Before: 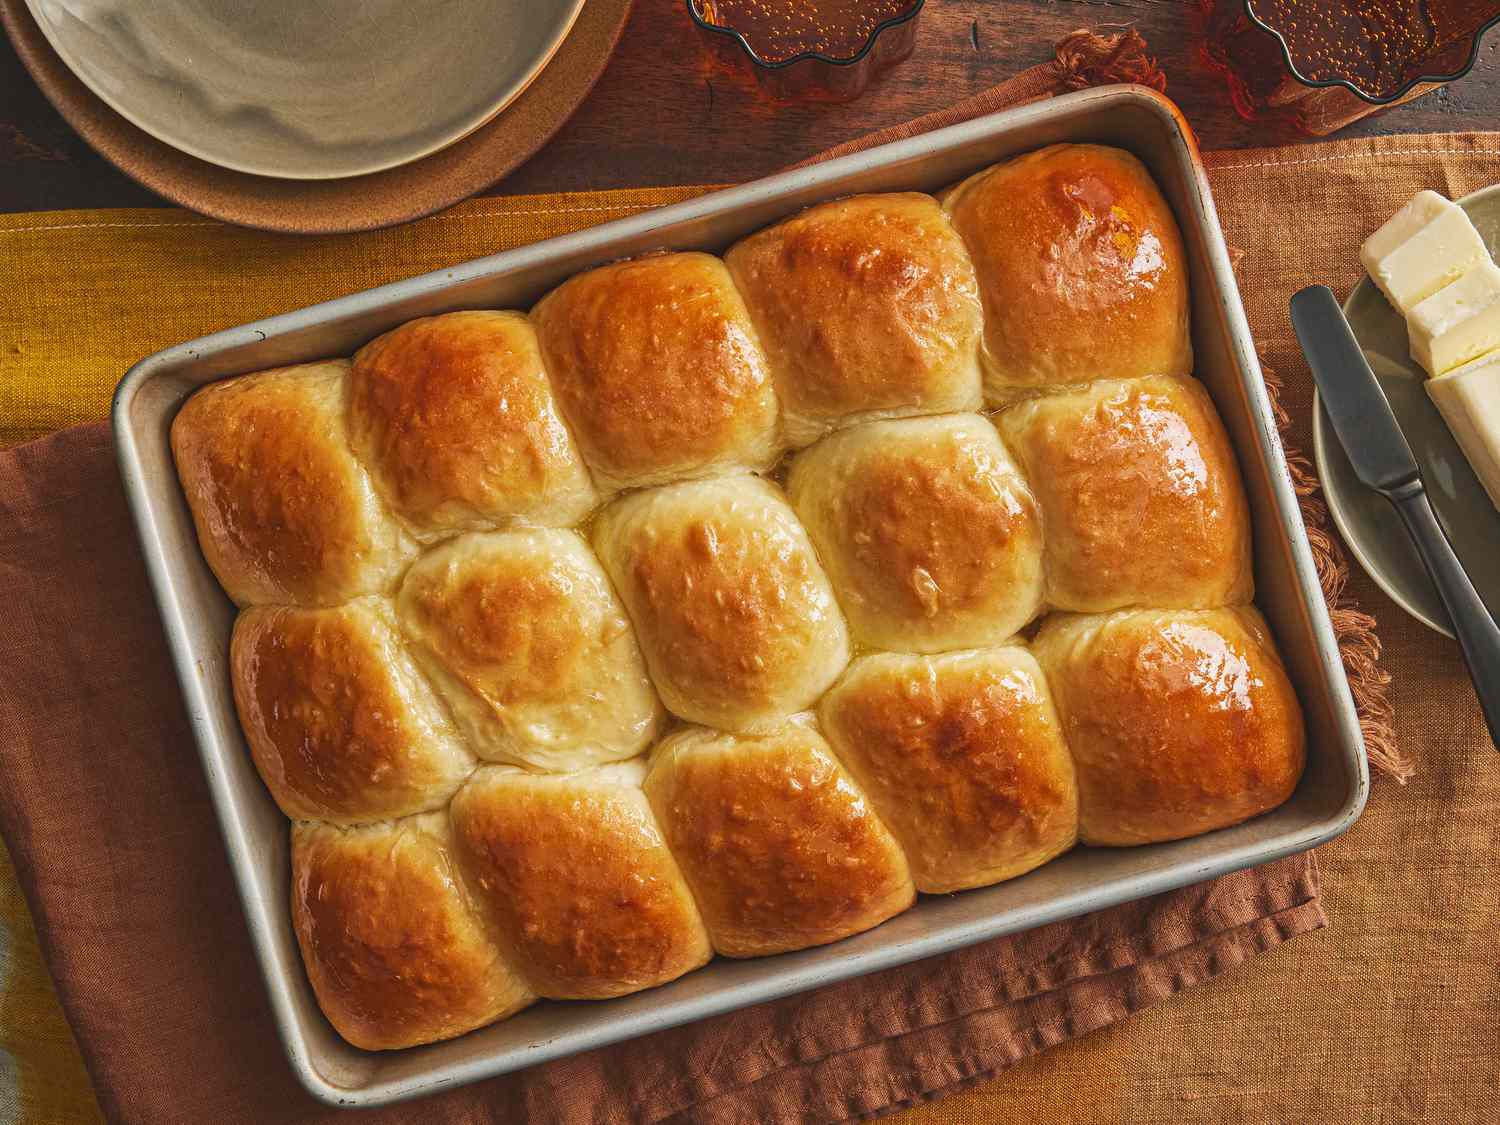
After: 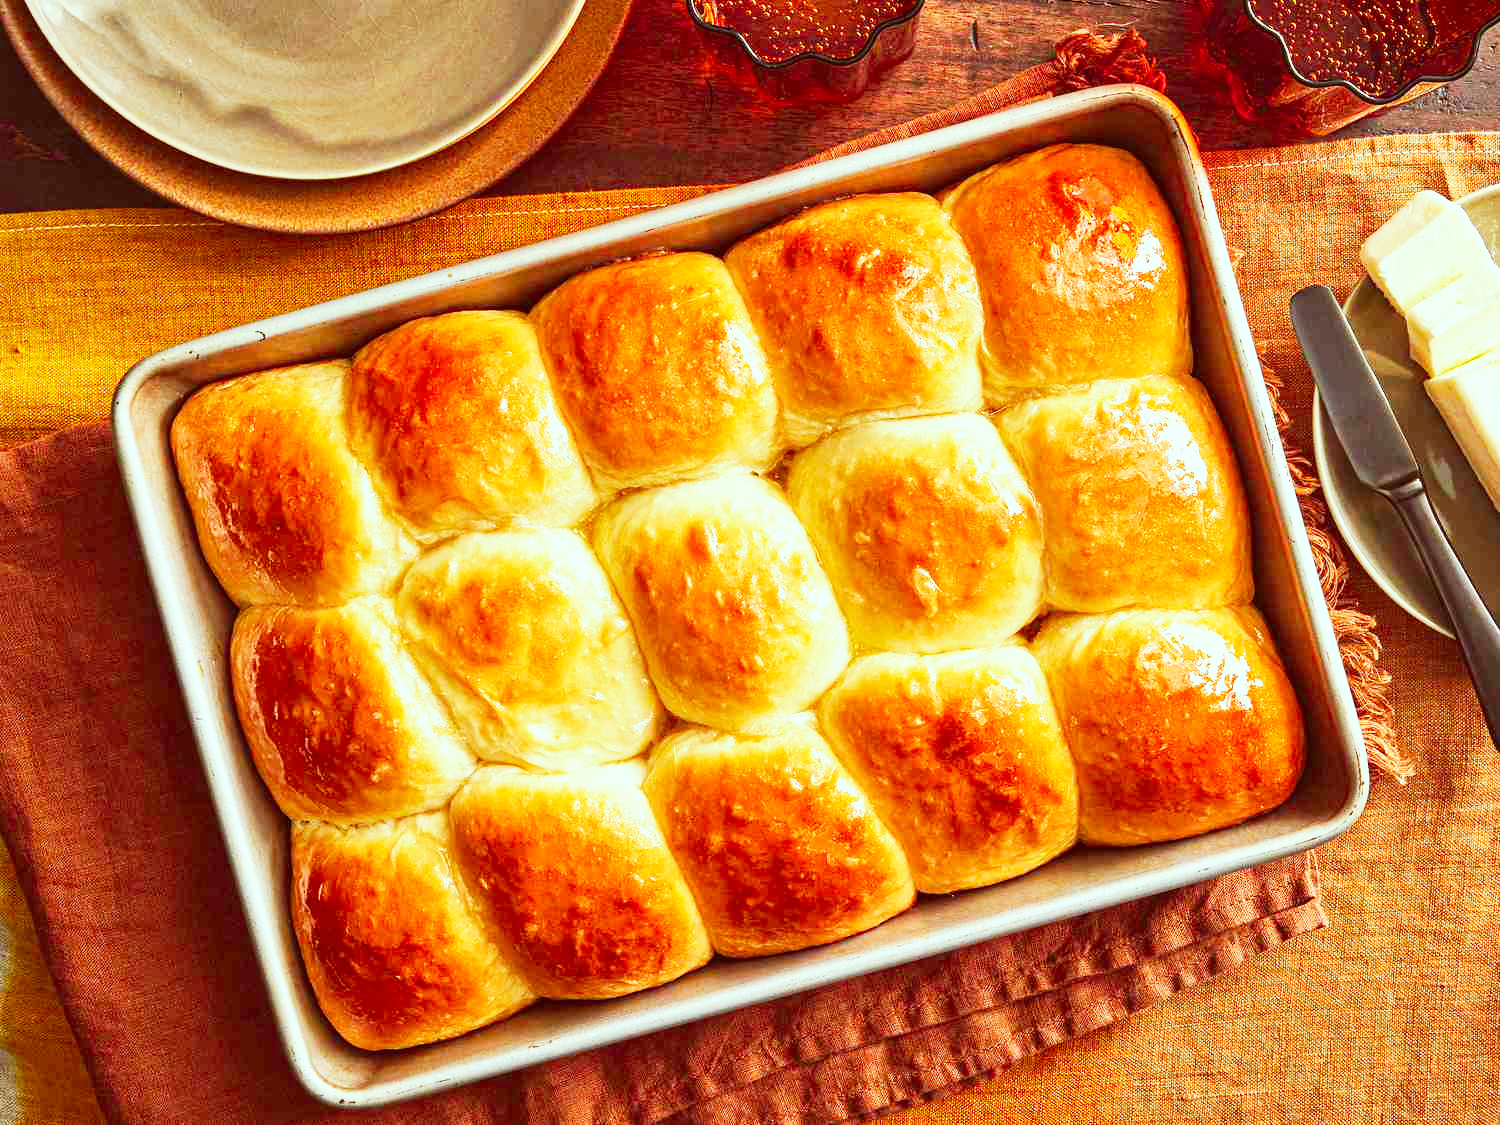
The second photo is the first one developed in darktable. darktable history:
color correction: highlights a* -7.23, highlights b* -0.161, shadows a* 20.08, shadows b* 11.73
base curve: curves: ch0 [(0, 0) (0.007, 0.004) (0.027, 0.03) (0.046, 0.07) (0.207, 0.54) (0.442, 0.872) (0.673, 0.972) (1, 1)], preserve colors none
